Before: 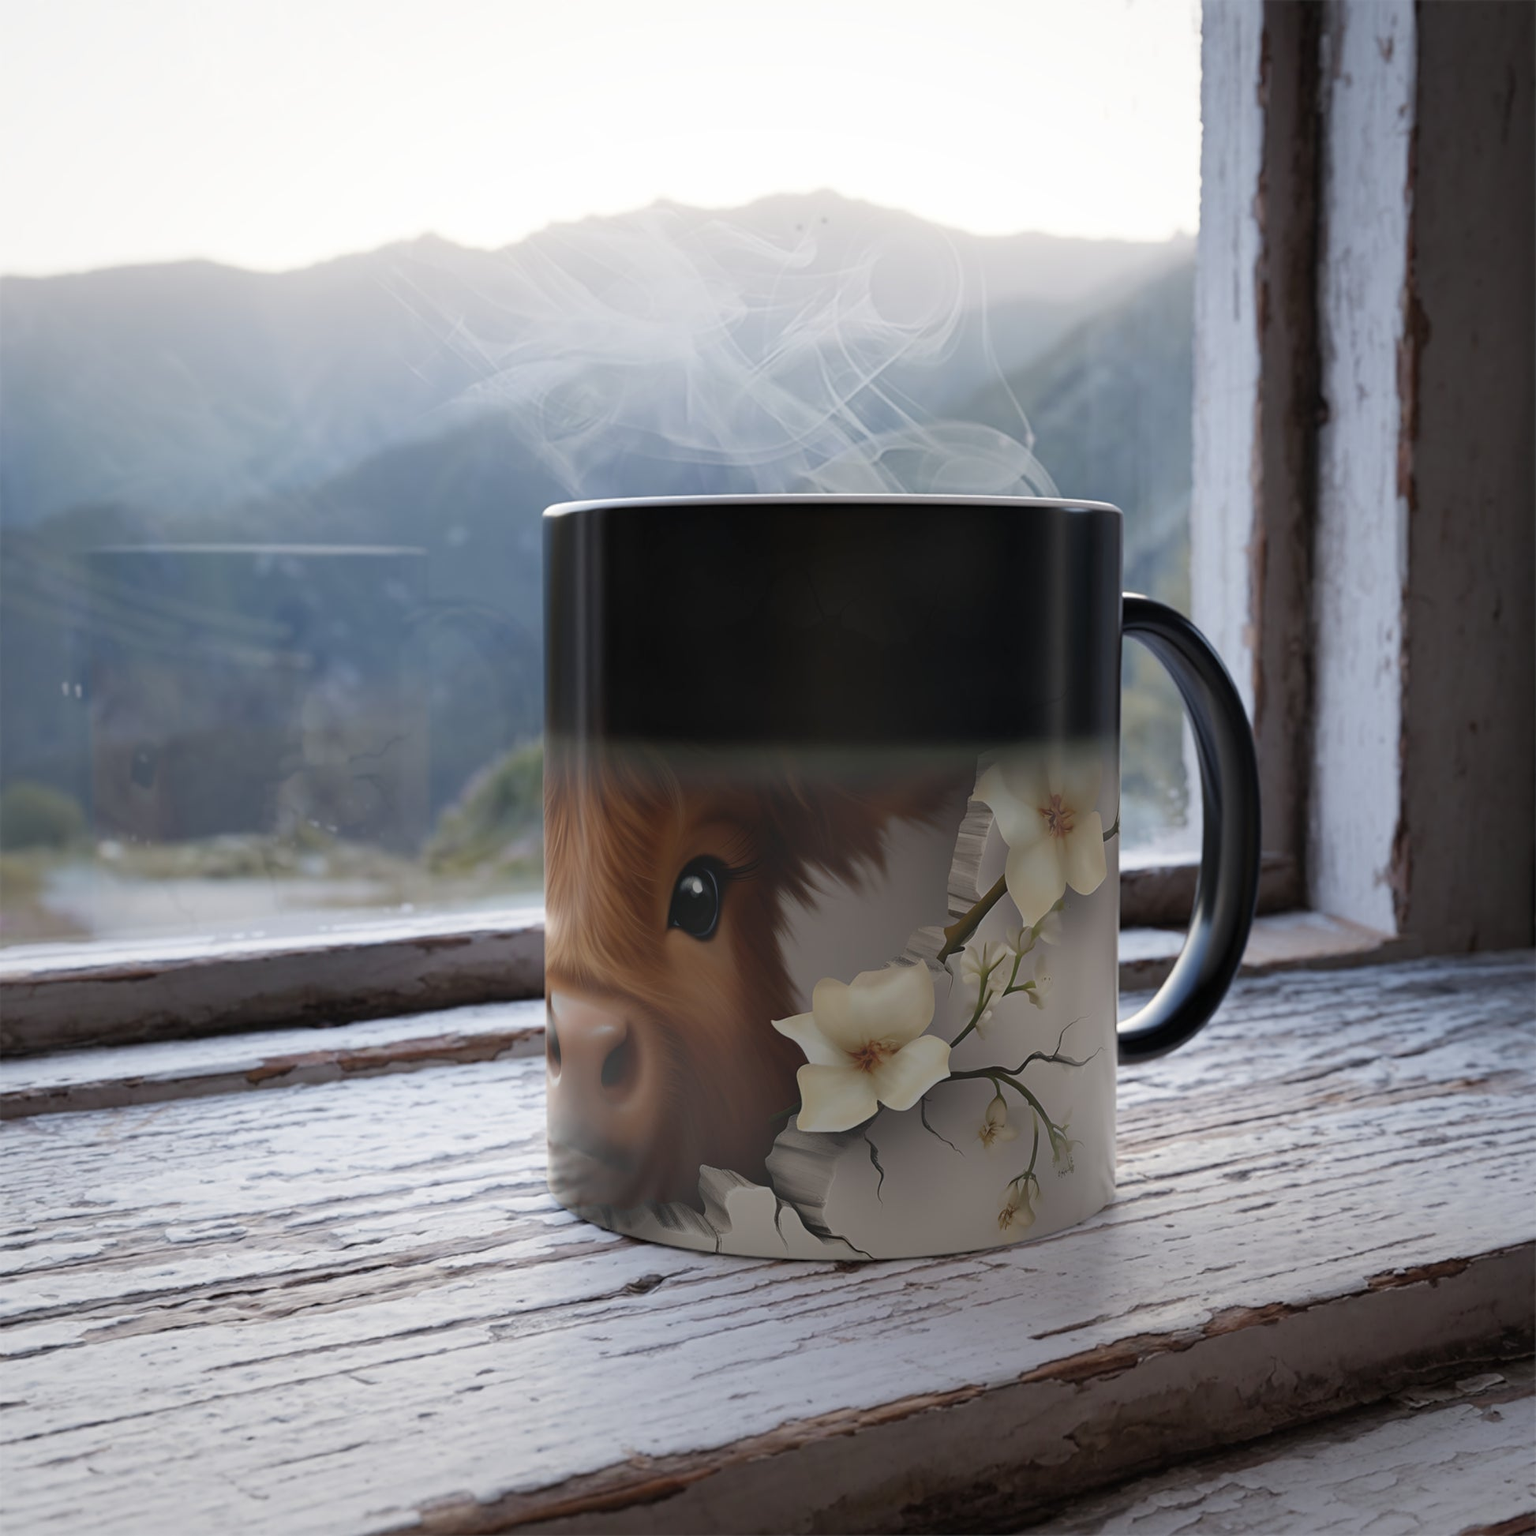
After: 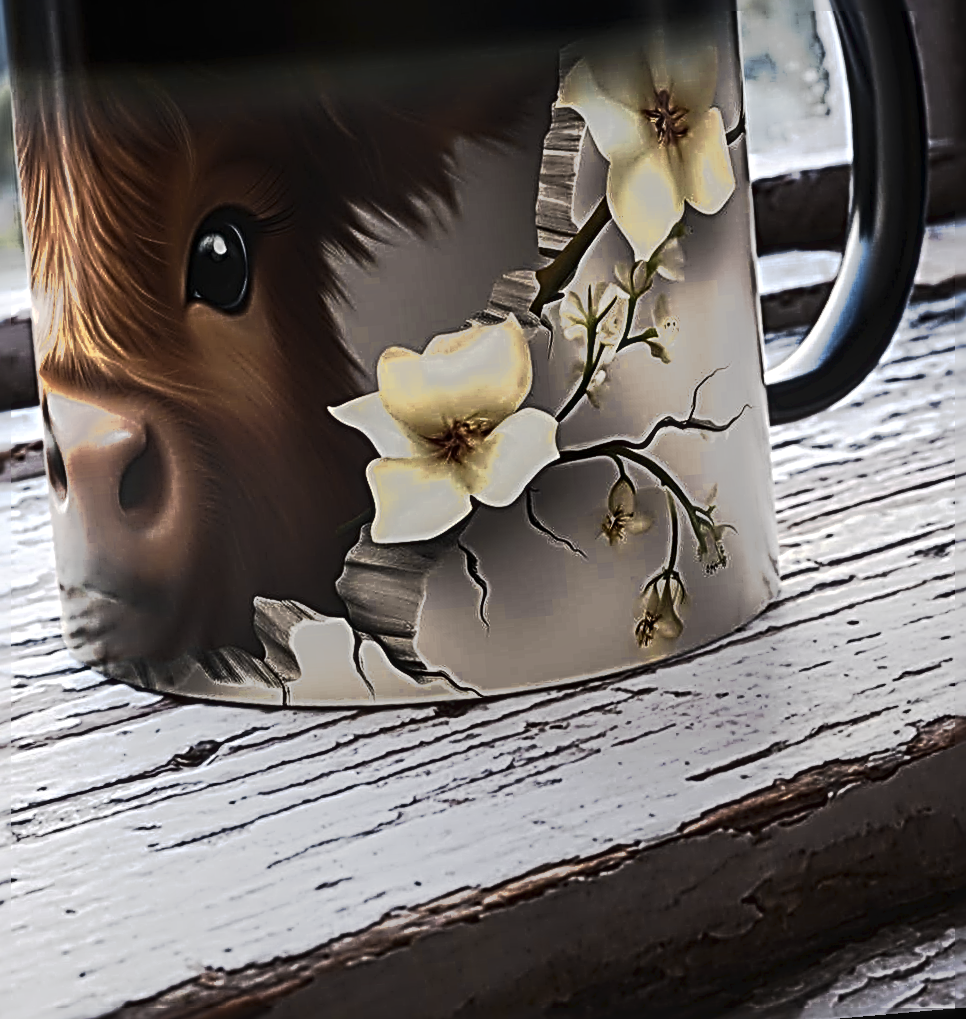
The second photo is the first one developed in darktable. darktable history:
crop: left 35.976%, top 45.819%, right 18.162%, bottom 5.807%
rotate and perspective: rotation -4.98°, automatic cropping off
contrast brightness saturation: contrast 0.28
levels: levels [0, 0.492, 0.984]
sharpen: radius 4.001, amount 2
tone curve: curves: ch0 [(0, 0) (0.003, 0.015) (0.011, 0.019) (0.025, 0.025) (0.044, 0.039) (0.069, 0.053) (0.1, 0.076) (0.136, 0.107) (0.177, 0.143) (0.224, 0.19) (0.277, 0.253) (0.335, 0.32) (0.399, 0.412) (0.468, 0.524) (0.543, 0.668) (0.623, 0.717) (0.709, 0.769) (0.801, 0.82) (0.898, 0.865) (1, 1)], preserve colors none
local contrast: on, module defaults
color zones: curves: ch0 [(0.004, 0.306) (0.107, 0.448) (0.252, 0.656) (0.41, 0.398) (0.595, 0.515) (0.768, 0.628)]; ch1 [(0.07, 0.323) (0.151, 0.452) (0.252, 0.608) (0.346, 0.221) (0.463, 0.189) (0.61, 0.368) (0.735, 0.395) (0.921, 0.412)]; ch2 [(0, 0.476) (0.132, 0.512) (0.243, 0.512) (0.397, 0.48) (0.522, 0.376) (0.634, 0.536) (0.761, 0.46)]
